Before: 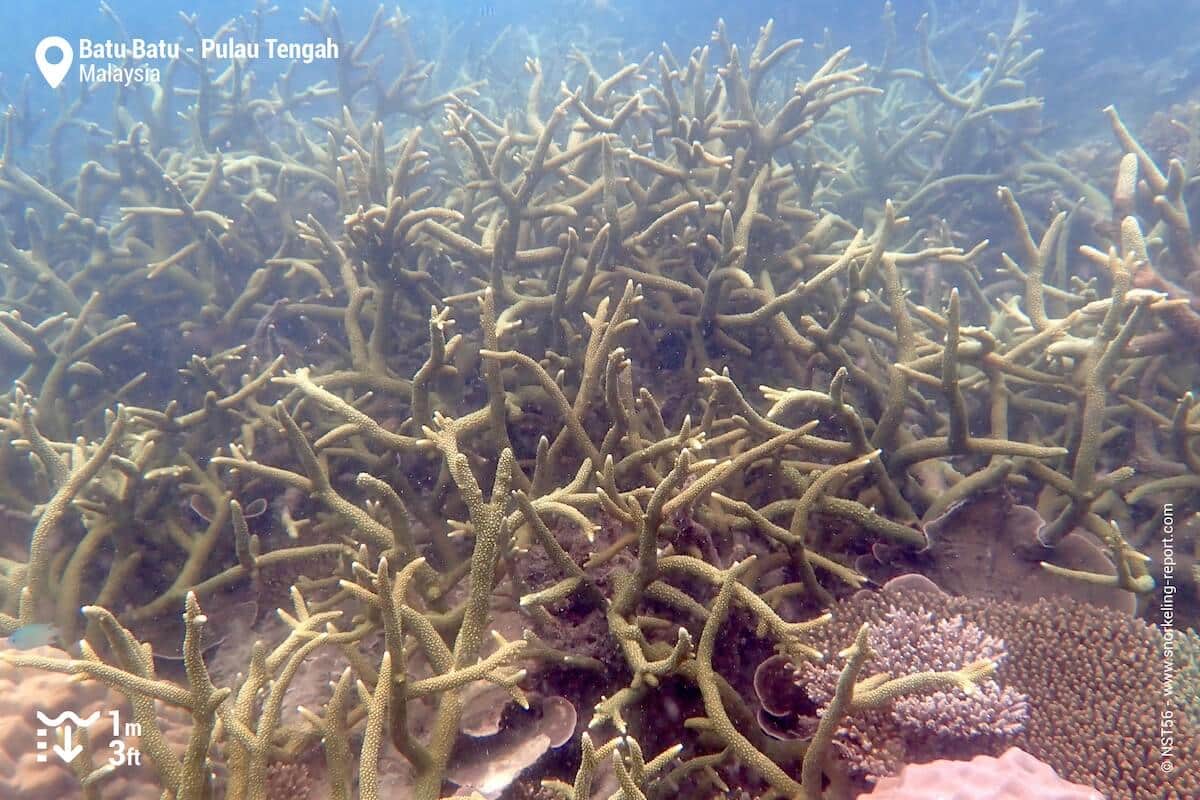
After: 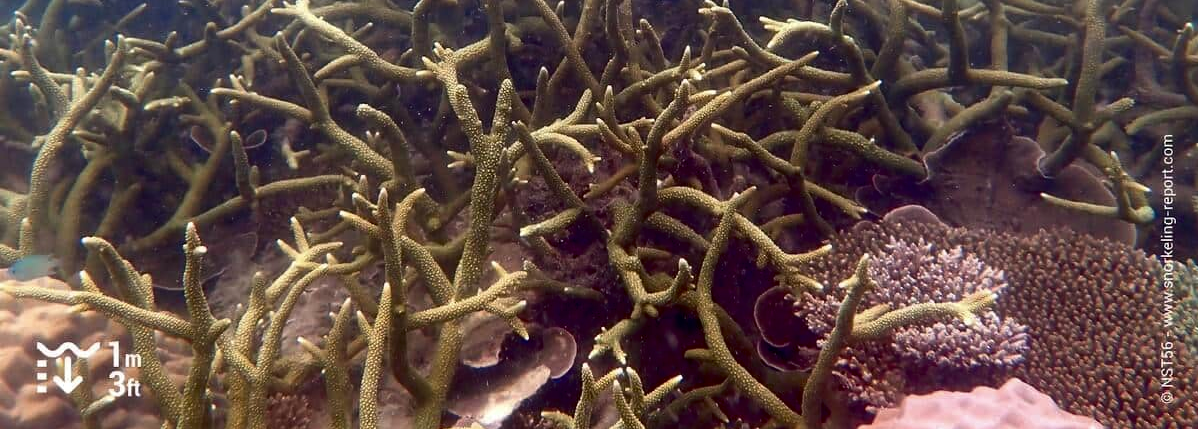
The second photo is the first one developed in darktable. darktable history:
crop and rotate: top 46.289%, right 0.098%
contrast brightness saturation: contrast 0.101, brightness -0.272, saturation 0.135
